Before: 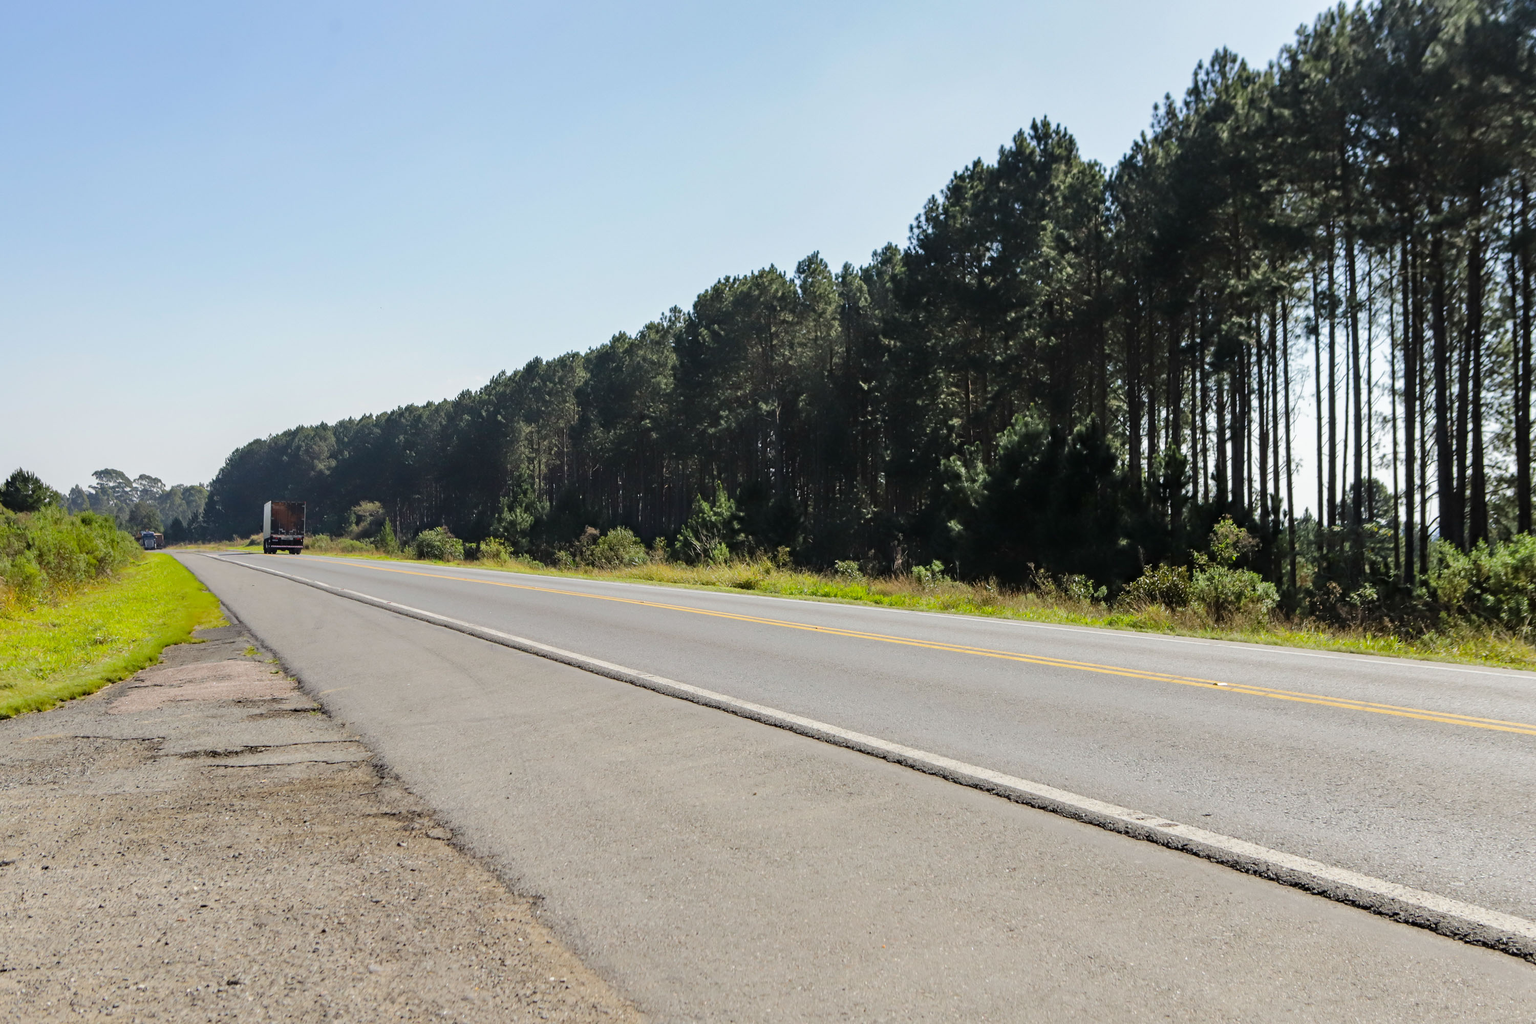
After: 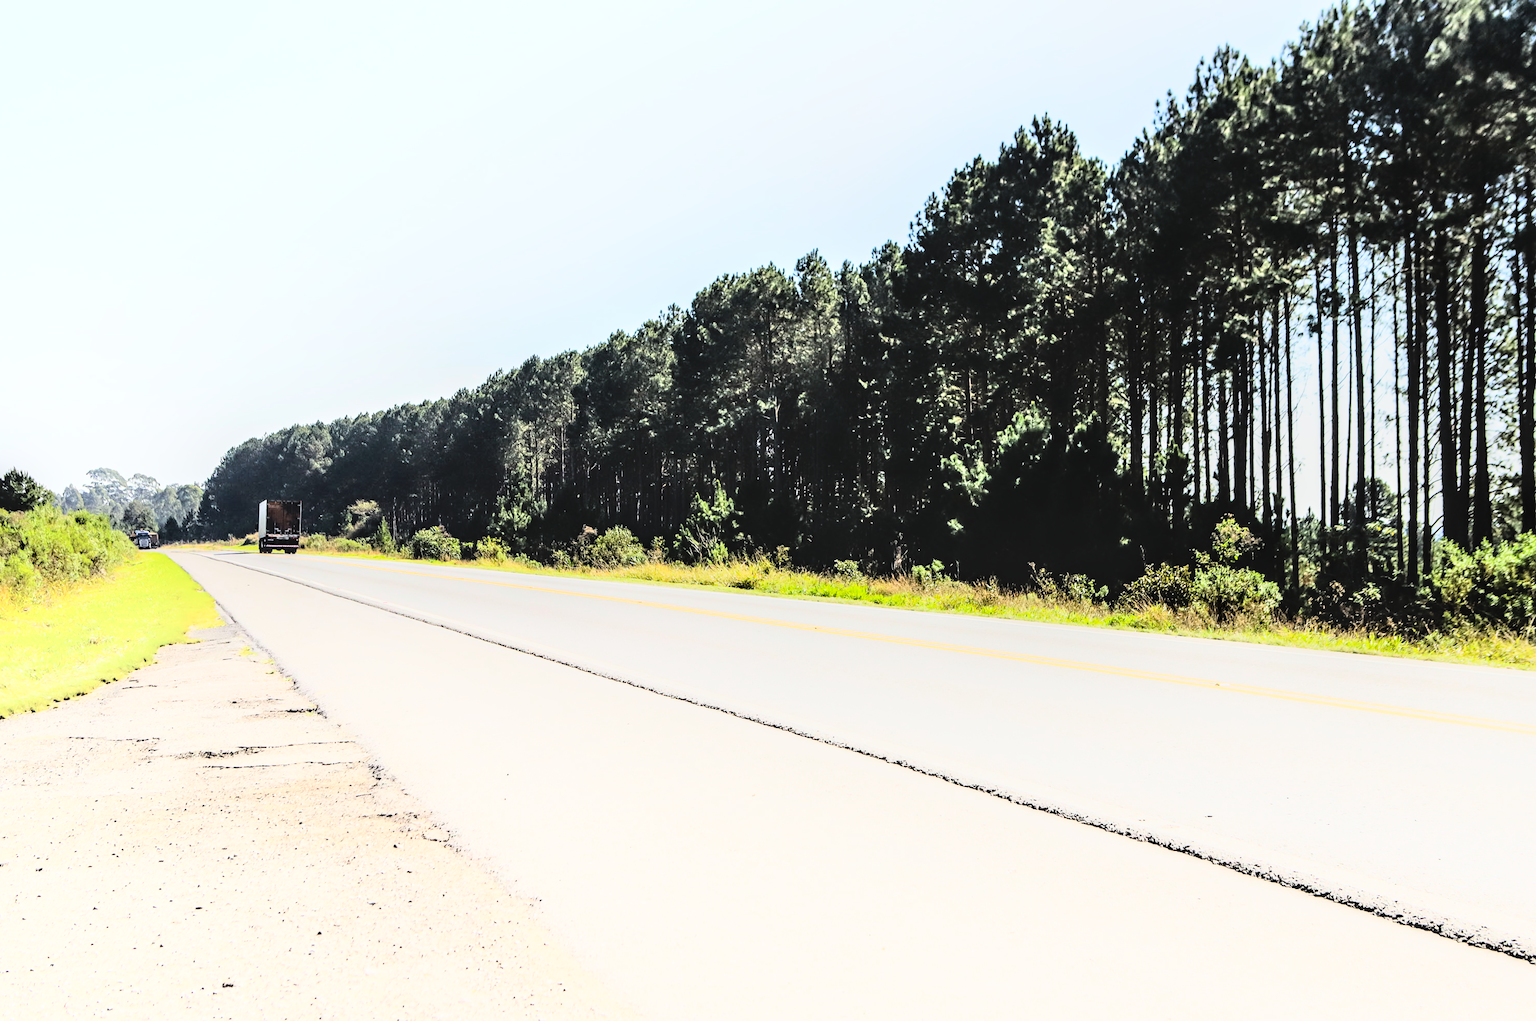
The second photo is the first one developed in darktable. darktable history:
local contrast: on, module defaults
exposure: exposure 0.02 EV, compensate highlight preservation false
crop: left 0.434%, top 0.485%, right 0.244%, bottom 0.386%
rgb curve: curves: ch0 [(0, 0) (0.21, 0.15) (0.24, 0.21) (0.5, 0.75) (0.75, 0.96) (0.89, 0.99) (1, 1)]; ch1 [(0, 0.02) (0.21, 0.13) (0.25, 0.2) (0.5, 0.67) (0.75, 0.9) (0.89, 0.97) (1, 1)]; ch2 [(0, 0.02) (0.21, 0.13) (0.25, 0.2) (0.5, 0.67) (0.75, 0.9) (0.89, 0.97) (1, 1)], compensate middle gray true
shadows and highlights: highlights 70.7, soften with gaussian
sharpen: amount 0.2
